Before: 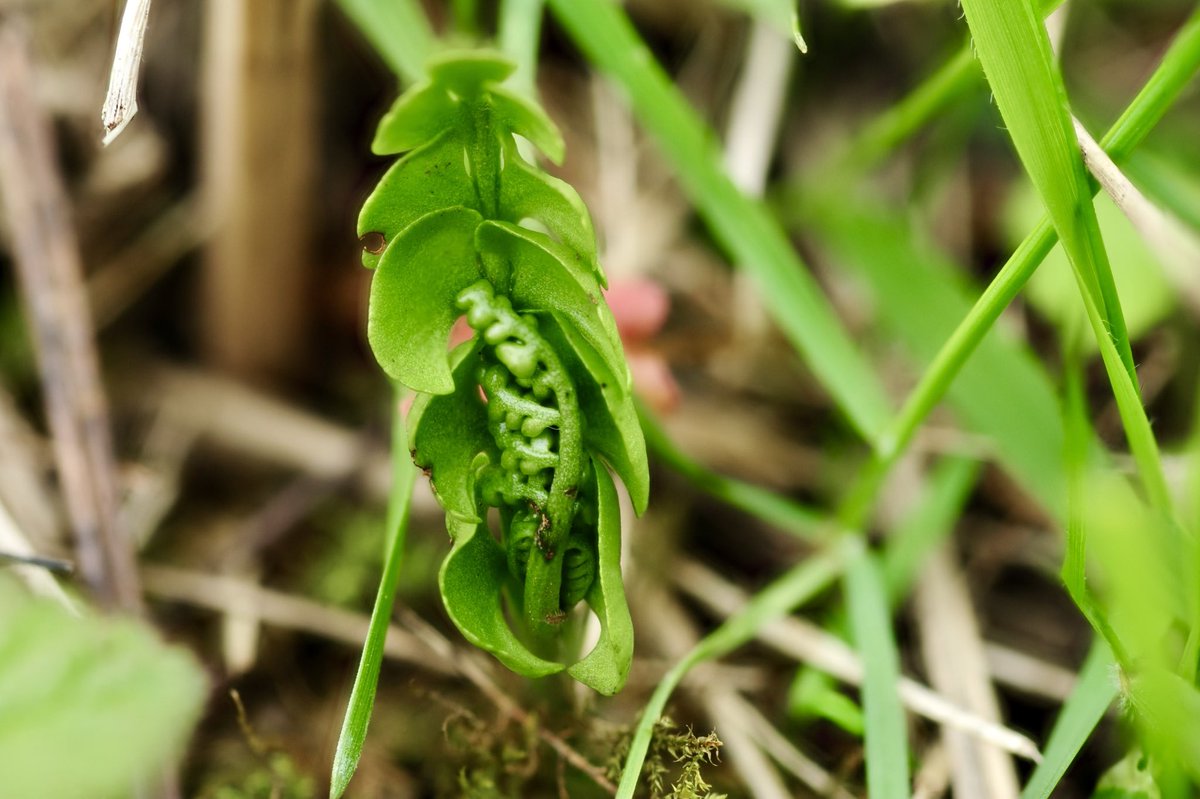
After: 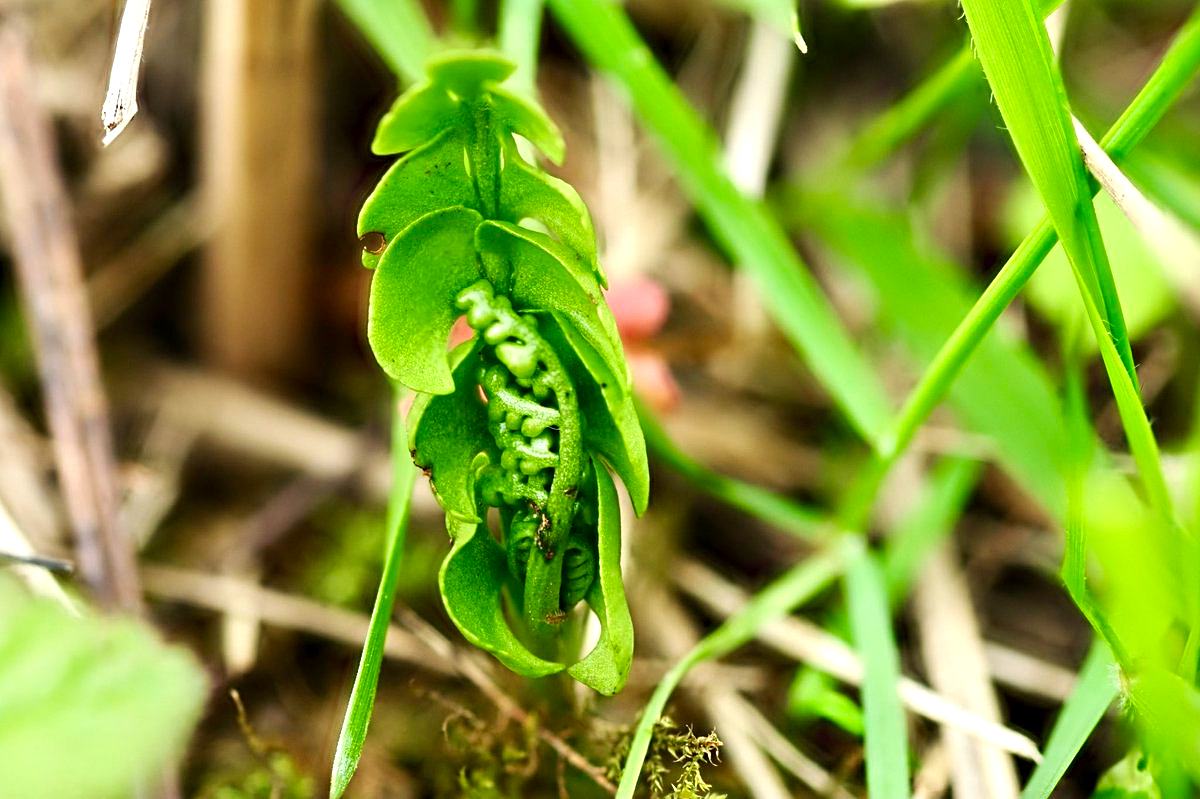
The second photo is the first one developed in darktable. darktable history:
sharpen: radius 3.091
exposure: black level correction 0.001, exposure 0.499 EV, compensate highlight preservation false
contrast brightness saturation: contrast 0.047
